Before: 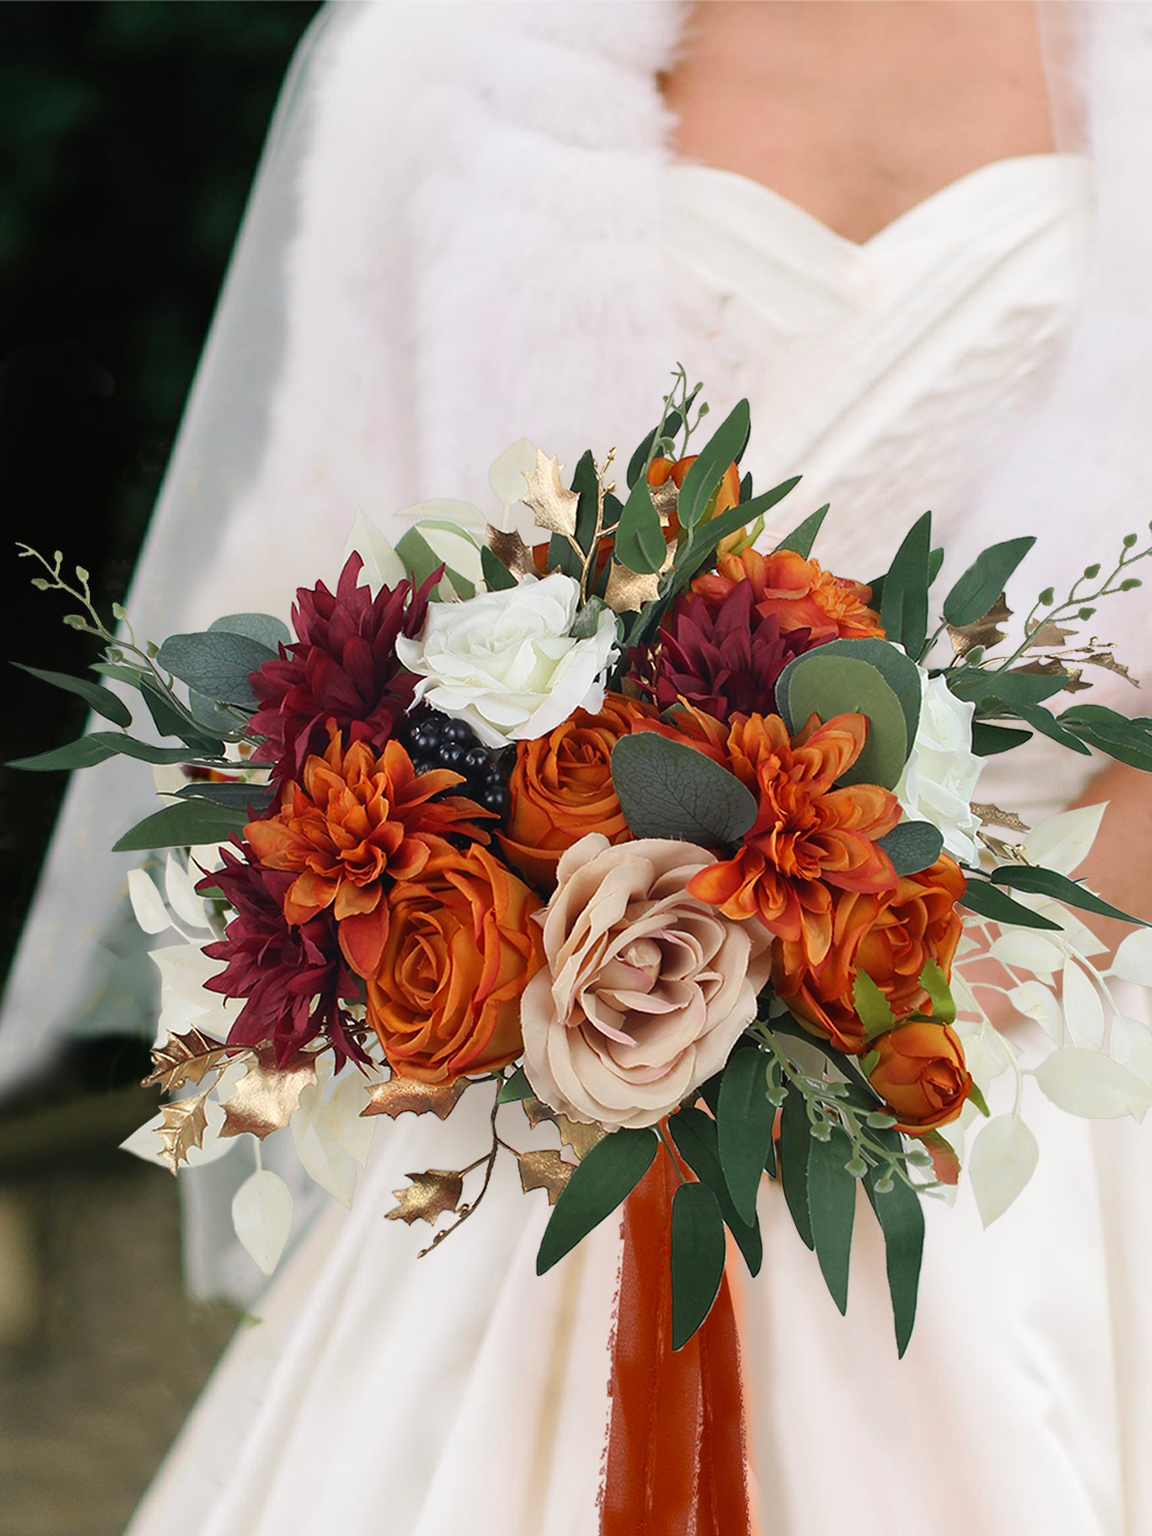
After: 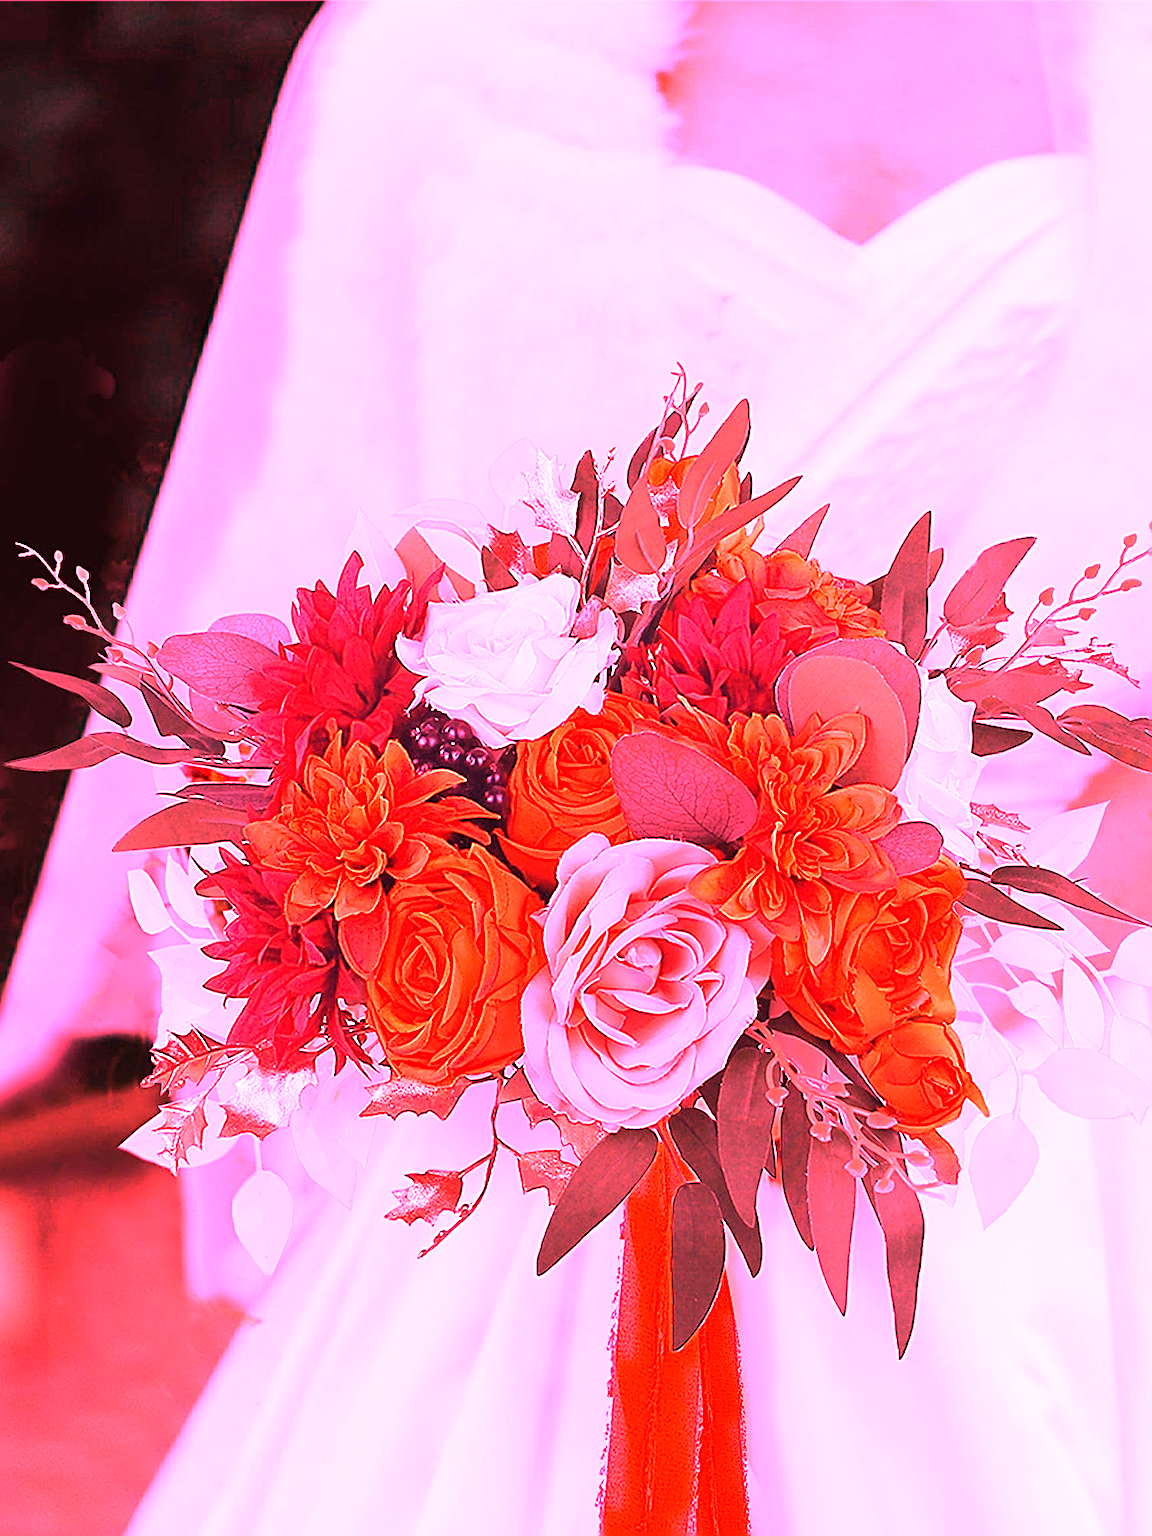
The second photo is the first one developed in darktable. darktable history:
sharpen: on, module defaults
white balance: red 4.26, blue 1.802
tone equalizer: on, module defaults
